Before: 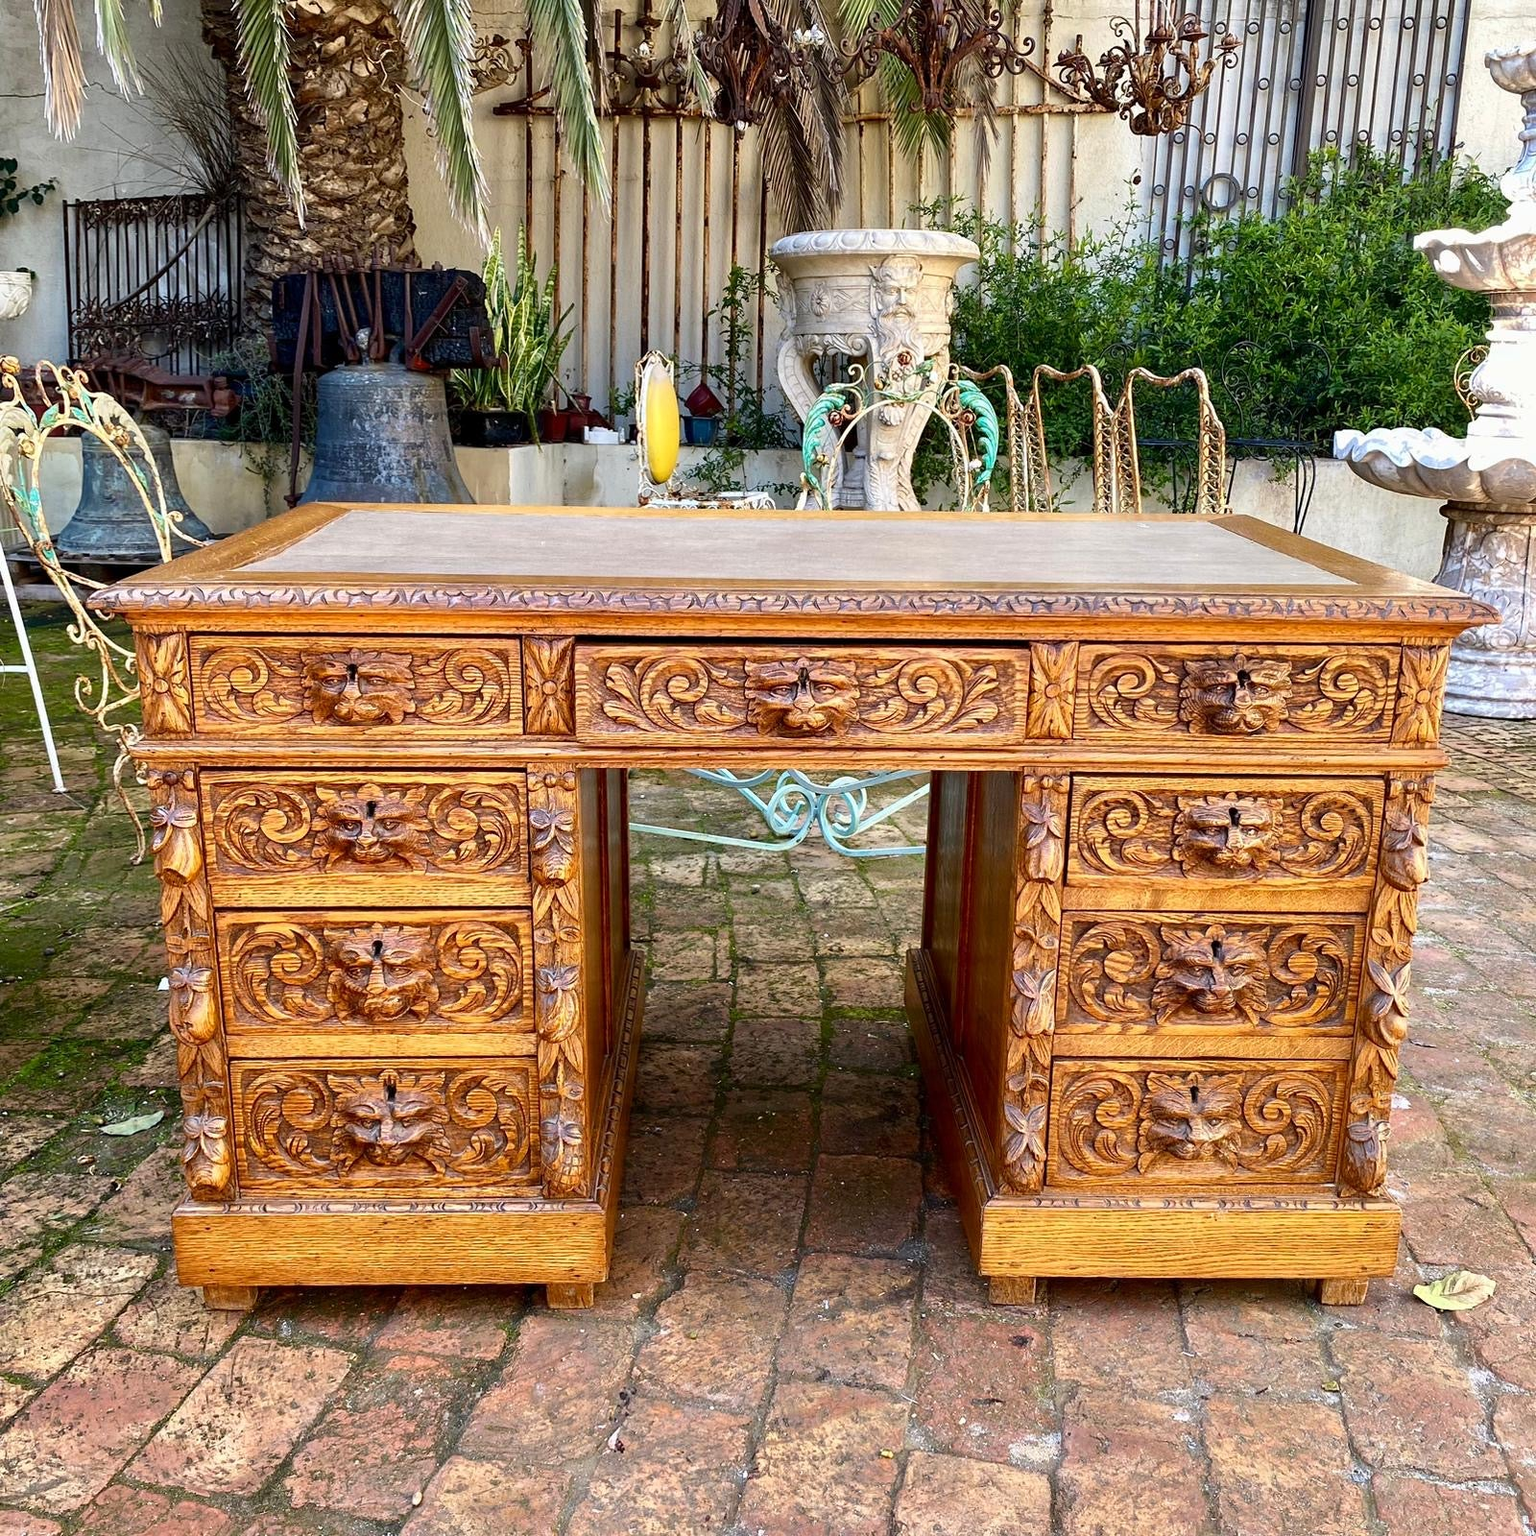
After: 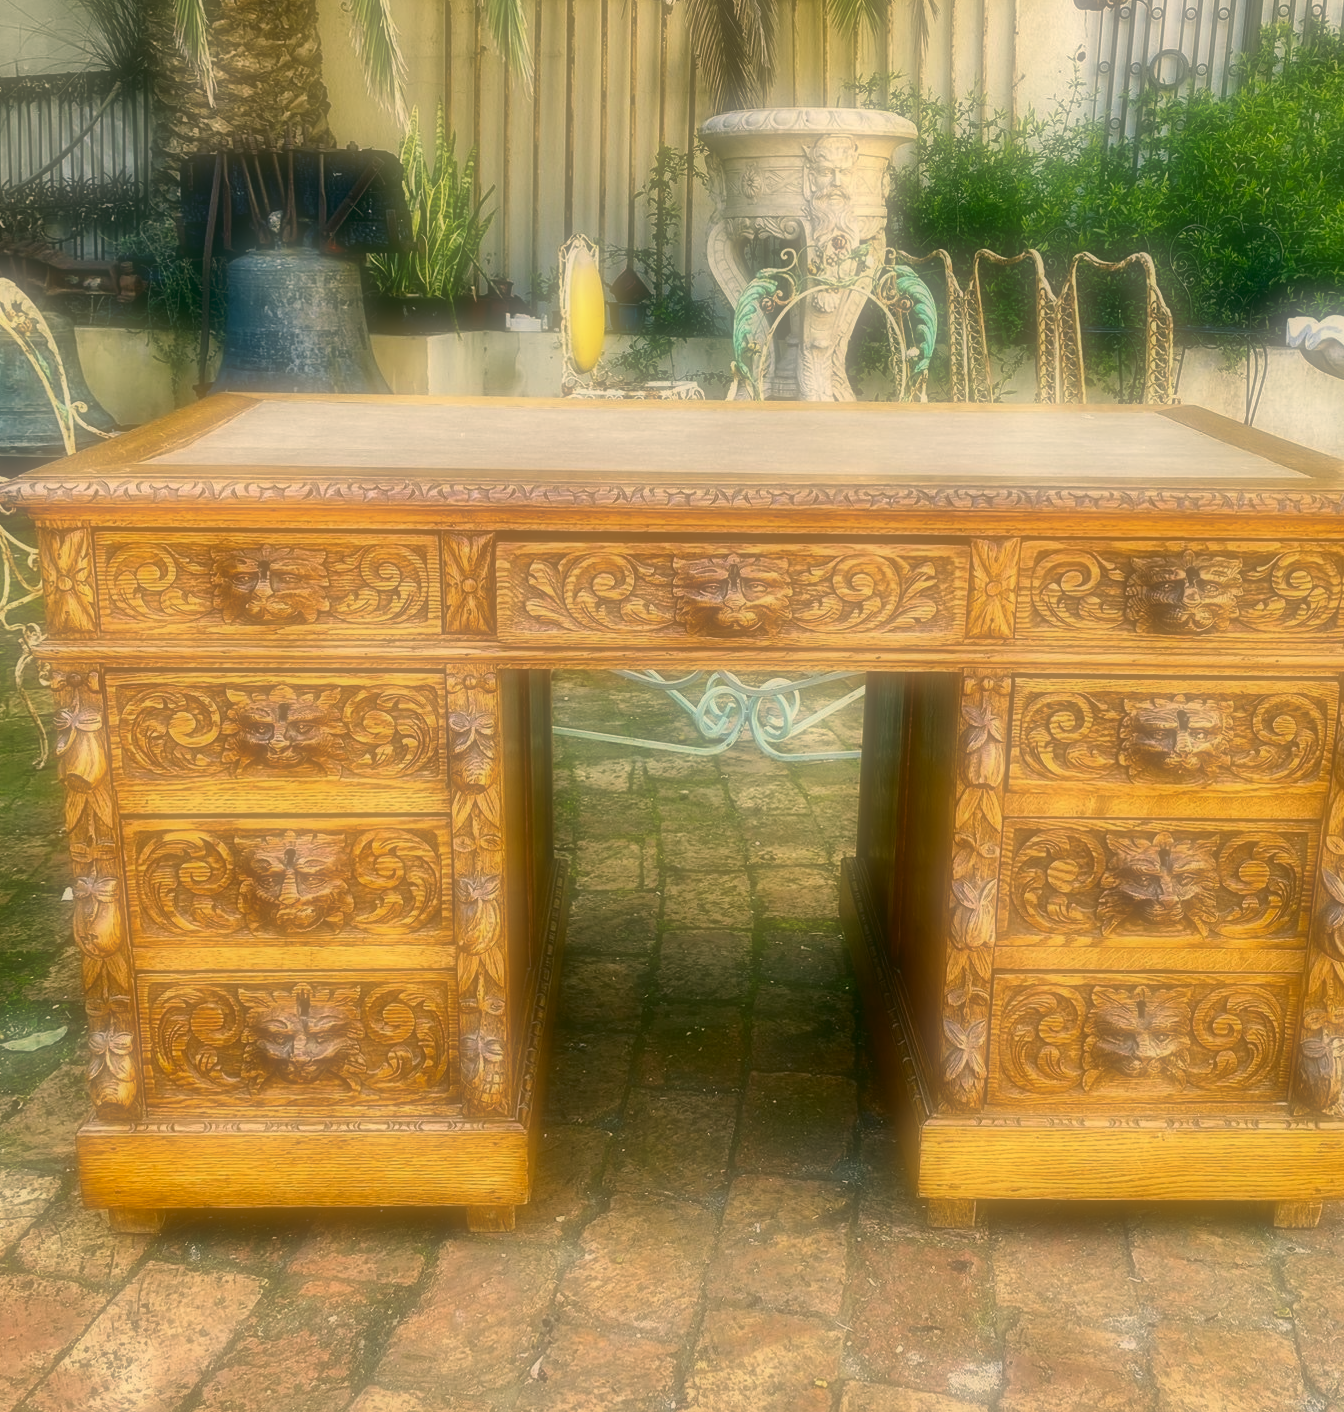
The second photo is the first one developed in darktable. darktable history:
shadows and highlights: soften with gaussian
soften: on, module defaults
crop: left 6.446%, top 8.188%, right 9.538%, bottom 3.548%
color correction: highlights a* 5.3, highlights b* 24.26, shadows a* -15.58, shadows b* 4.02
